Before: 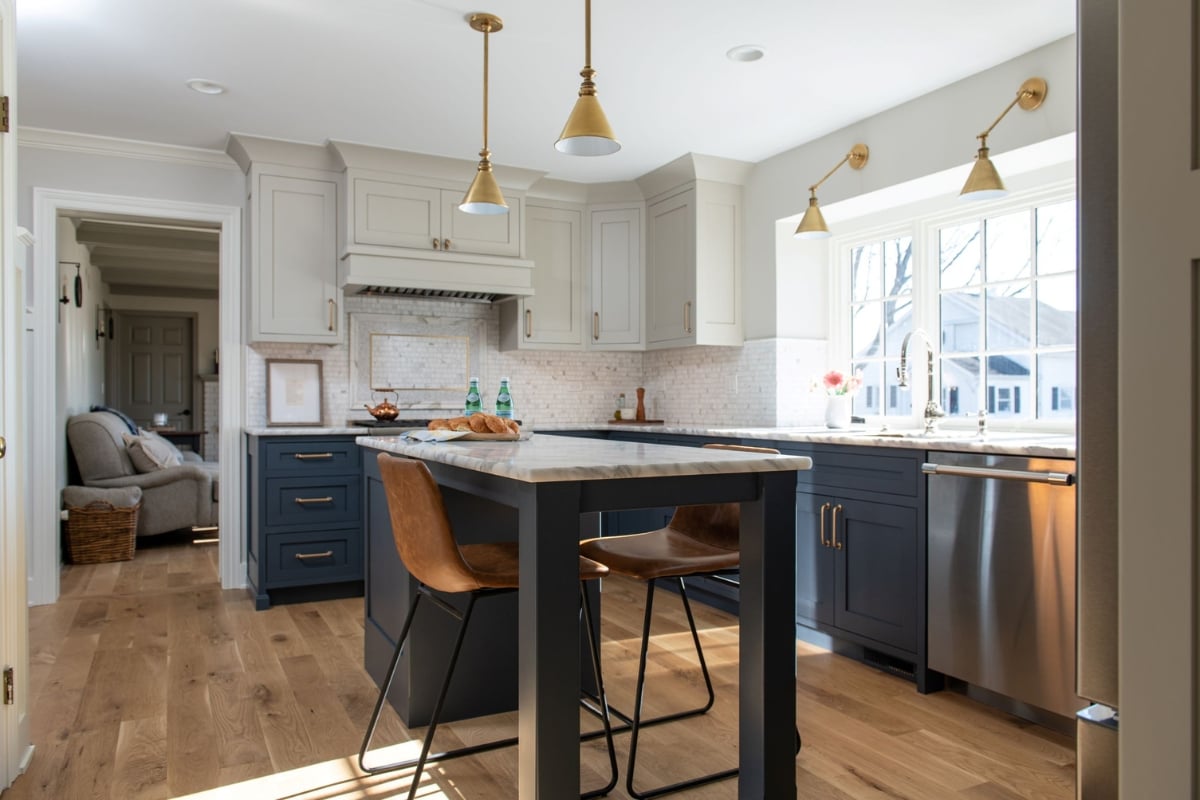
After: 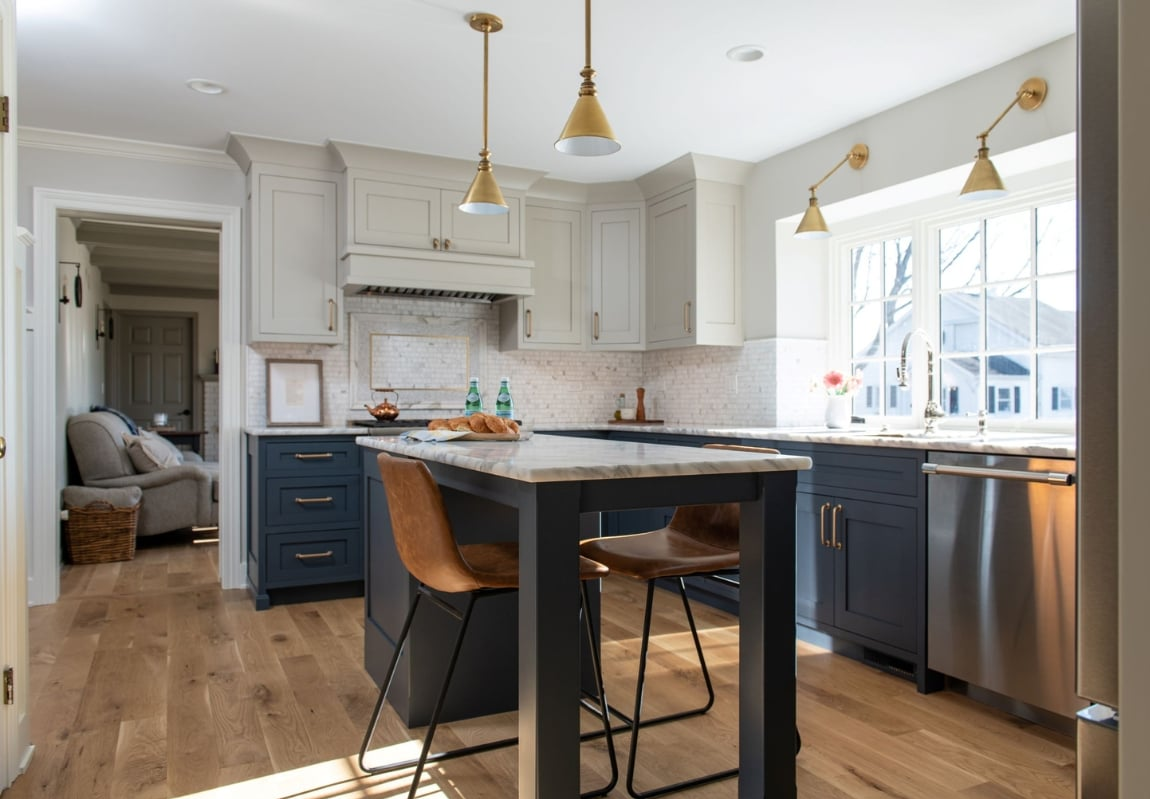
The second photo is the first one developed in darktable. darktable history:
crop: right 4.126%, bottom 0.031%
color zones: curves: ch0 [(0, 0.5) (0.143, 0.5) (0.286, 0.5) (0.429, 0.5) (0.571, 0.5) (0.714, 0.476) (0.857, 0.5) (1, 0.5)]; ch2 [(0, 0.5) (0.143, 0.5) (0.286, 0.5) (0.429, 0.5) (0.571, 0.5) (0.714, 0.487) (0.857, 0.5) (1, 0.5)]
